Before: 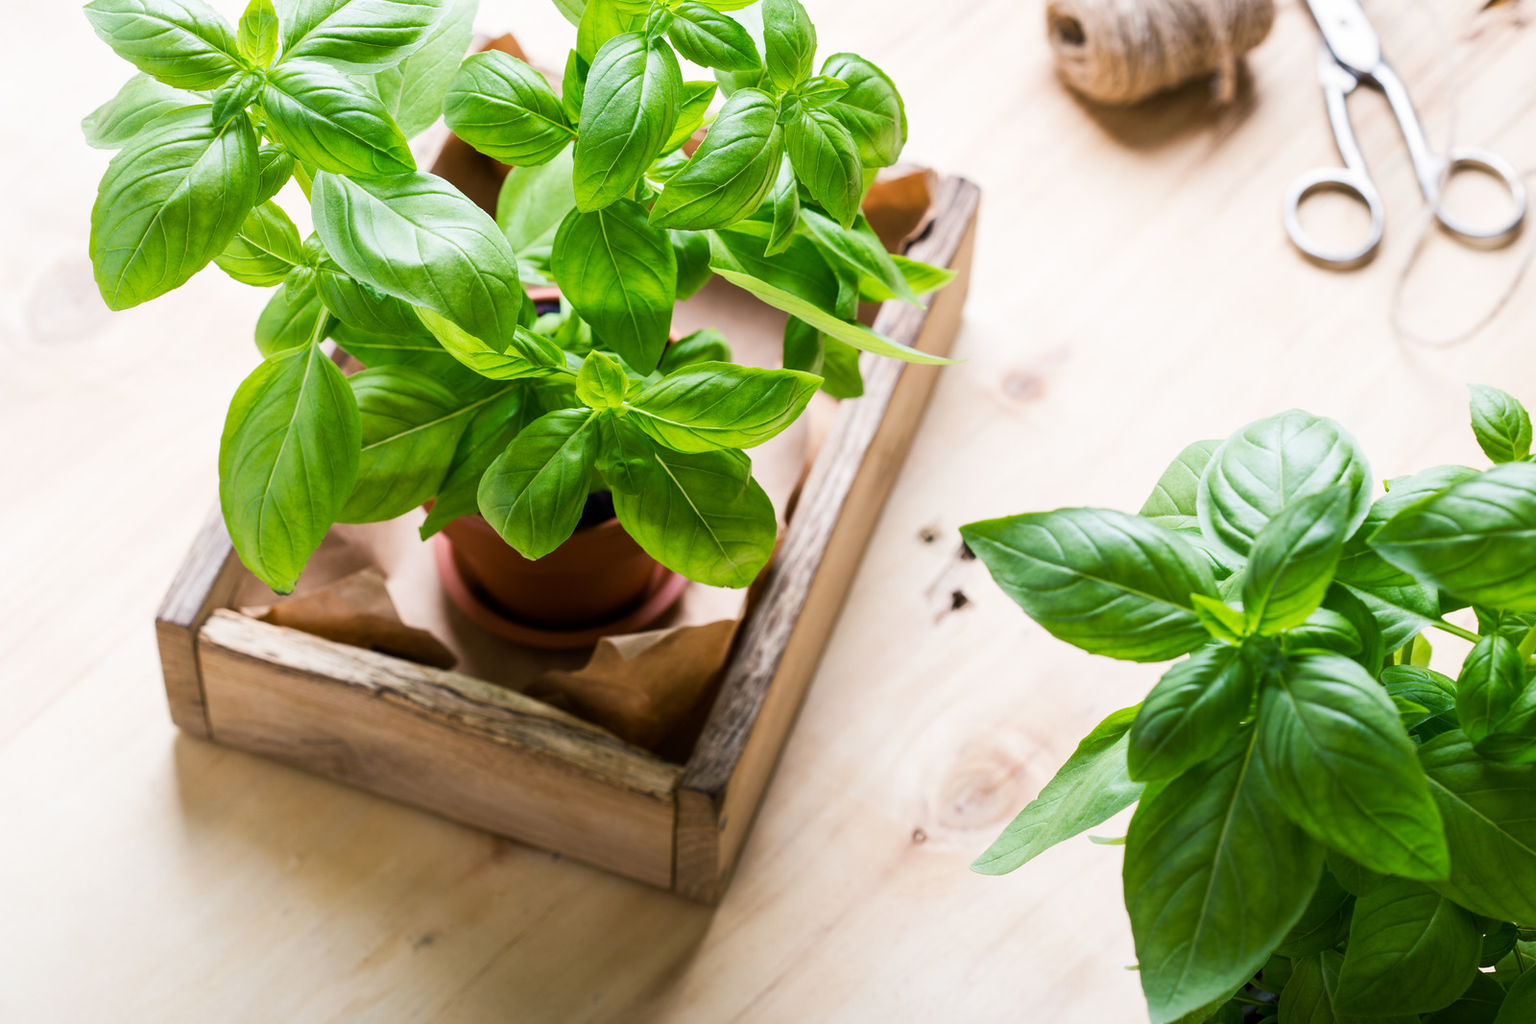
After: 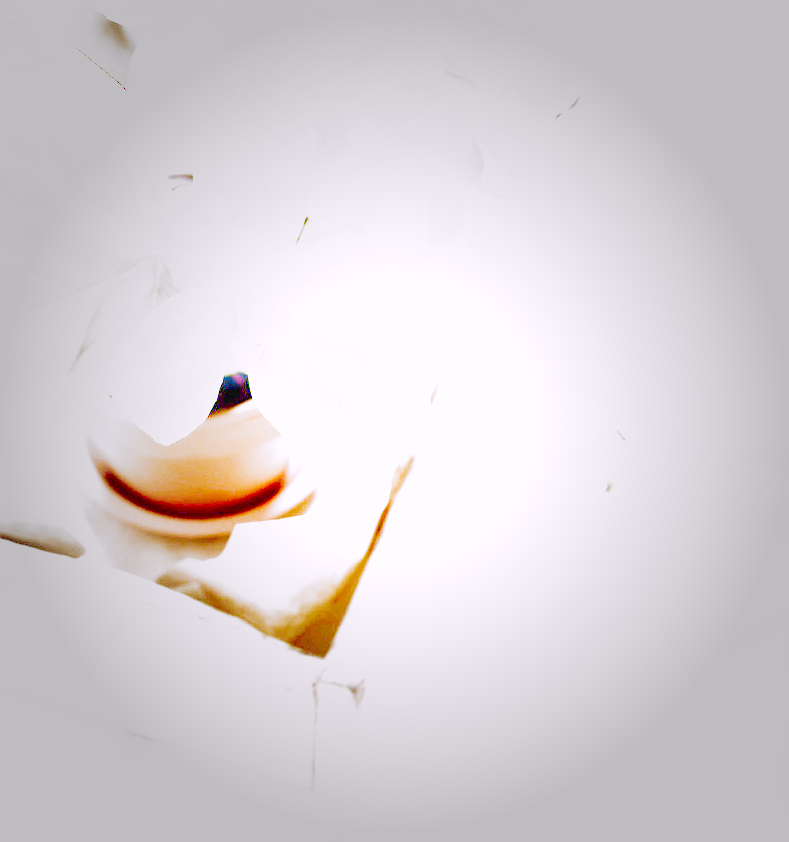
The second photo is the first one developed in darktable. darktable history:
shadows and highlights: low approximation 0.01, soften with gaussian
exposure: exposure 7.948 EV, compensate highlight preservation false
color correction: highlights a* 1.62, highlights b* -1.86, saturation 2.46
crop and rotate: angle 0.016°, left 24.37%, top 13.049%, right 26.293%, bottom 8.009%
vignetting: fall-off start 33.2%, fall-off radius 64.85%, width/height ratio 0.958
filmic rgb: black relative exposure -7.11 EV, white relative exposure 5.37 EV, hardness 3.02, preserve chrominance no, color science v5 (2021), contrast in shadows safe, contrast in highlights safe
color zones: curves: ch0 [(0.068, 0.464) (0.25, 0.5) (0.48, 0.508) (0.75, 0.536) (0.886, 0.476) (0.967, 0.456)]; ch1 [(0.066, 0.456) (0.25, 0.5) (0.616, 0.508) (0.746, 0.56) (0.934, 0.444)], mix -64.86%
